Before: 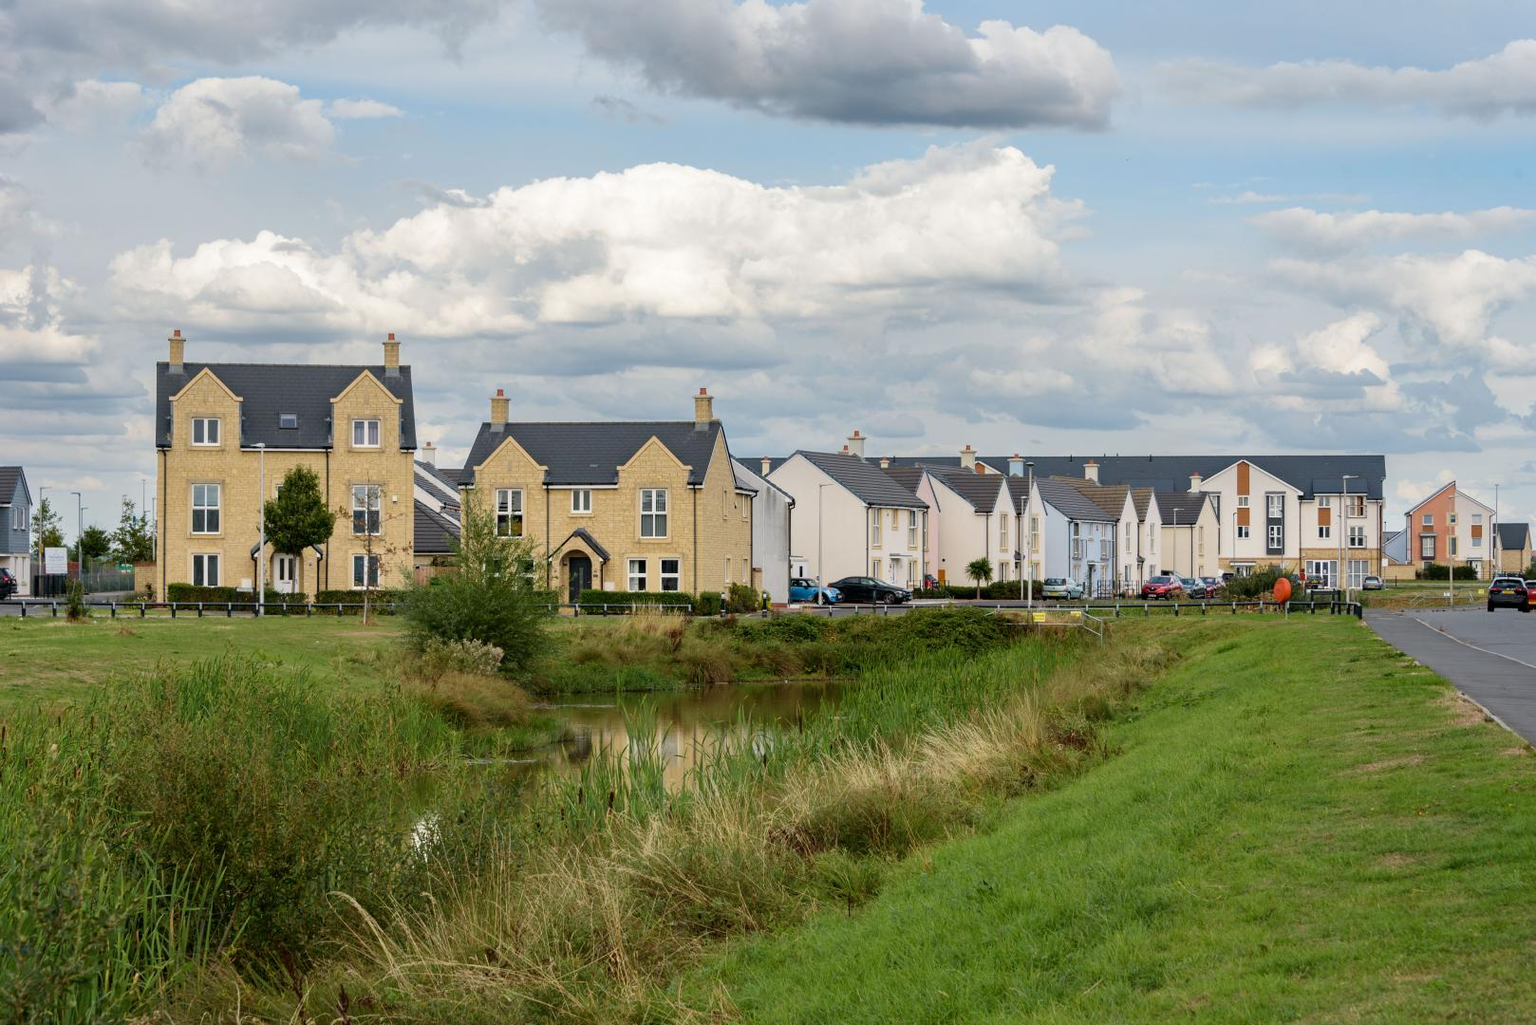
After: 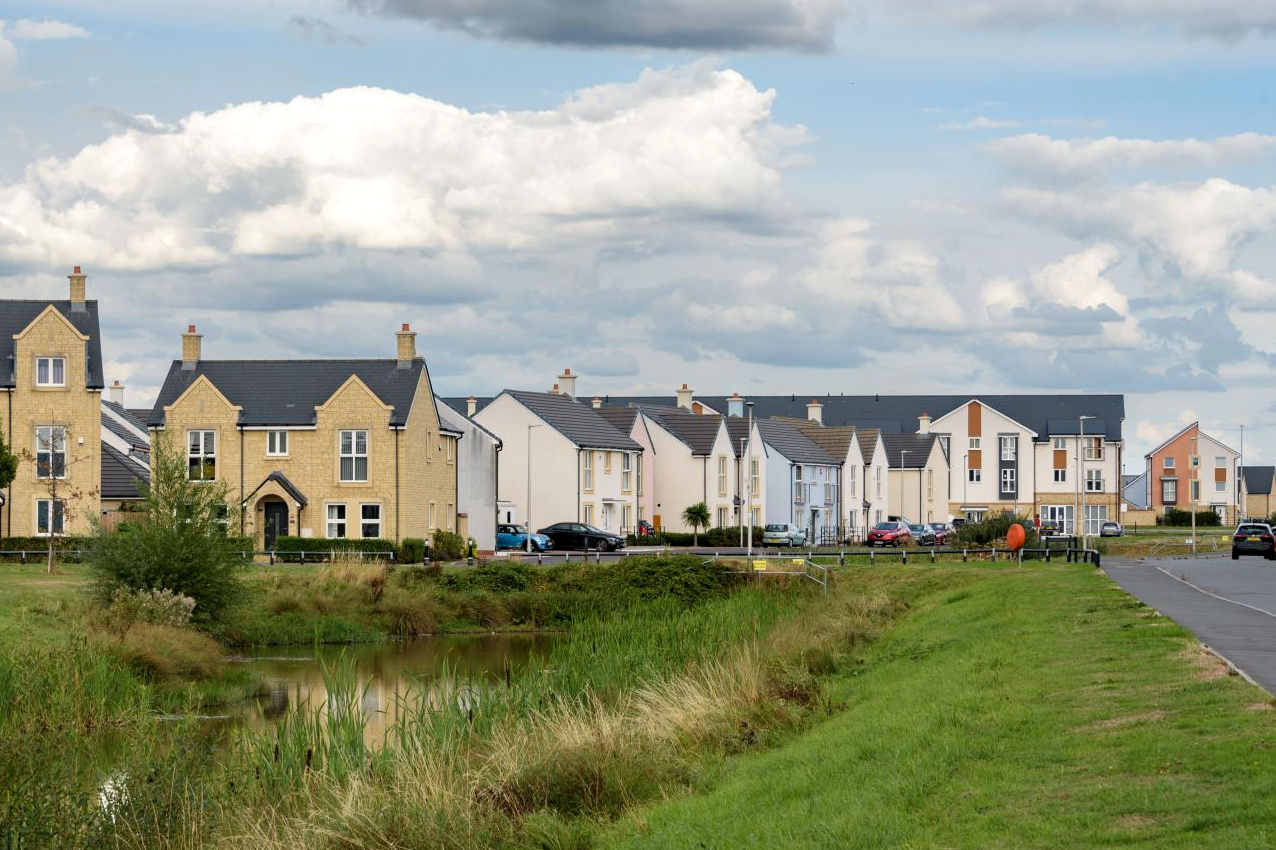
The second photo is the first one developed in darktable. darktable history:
crop and rotate: left 20.74%, top 7.912%, right 0.375%, bottom 13.378%
levels: levels [0.016, 0.492, 0.969]
